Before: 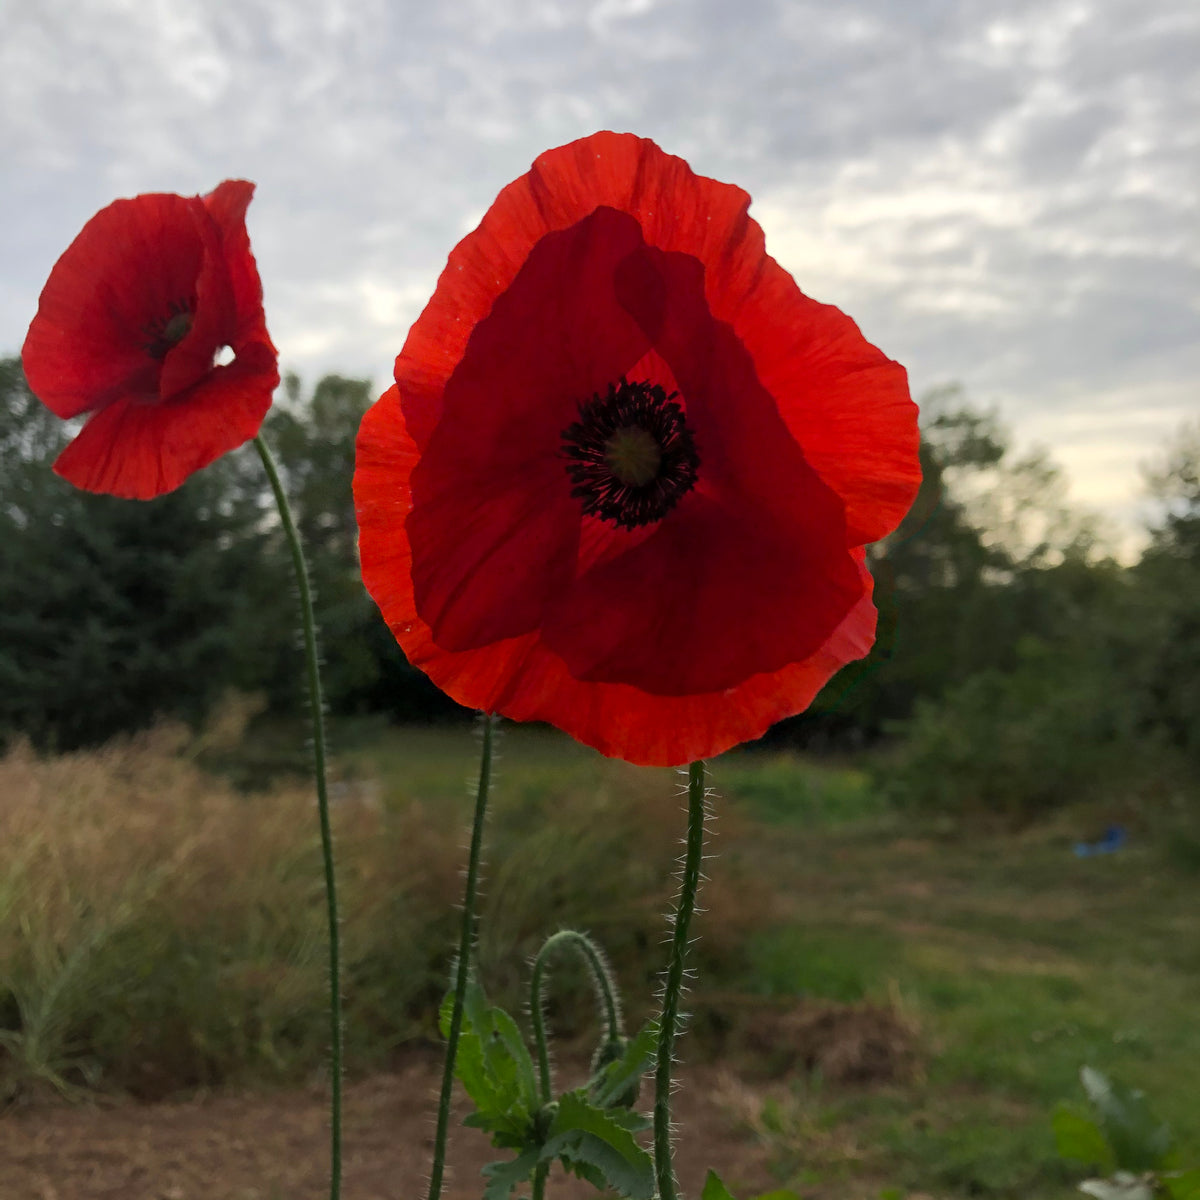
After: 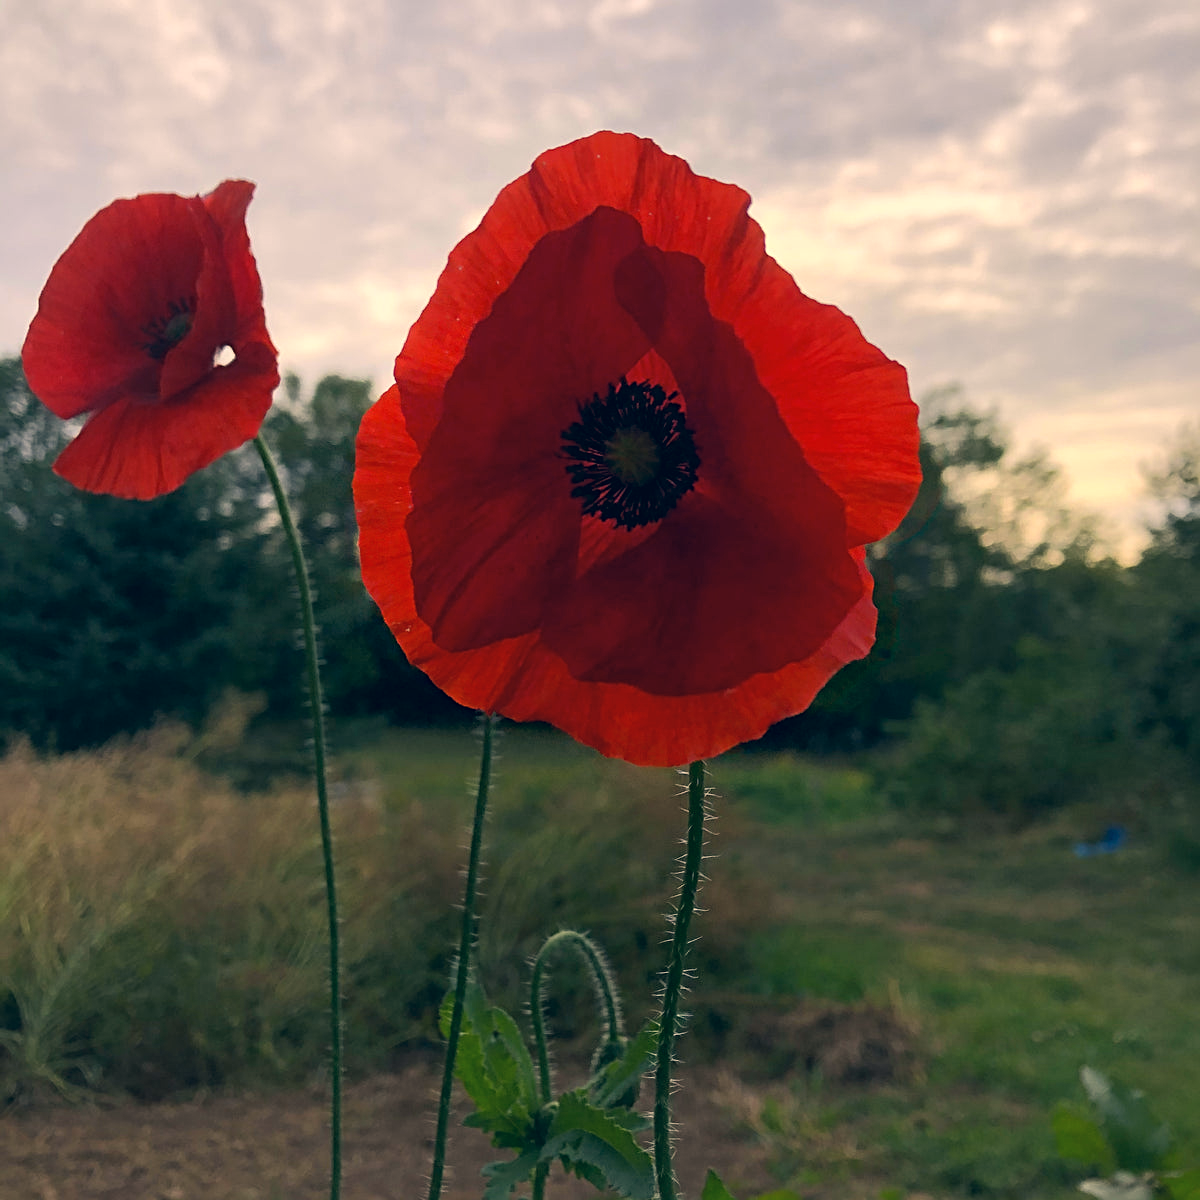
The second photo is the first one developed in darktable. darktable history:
tone equalizer: smoothing diameter 24.77%, edges refinement/feathering 9.09, preserve details guided filter
color correction: highlights a* 10.36, highlights b* 14.28, shadows a* -10.02, shadows b* -15.1
sharpen: radius 2.142, amount 0.387, threshold 0.092
